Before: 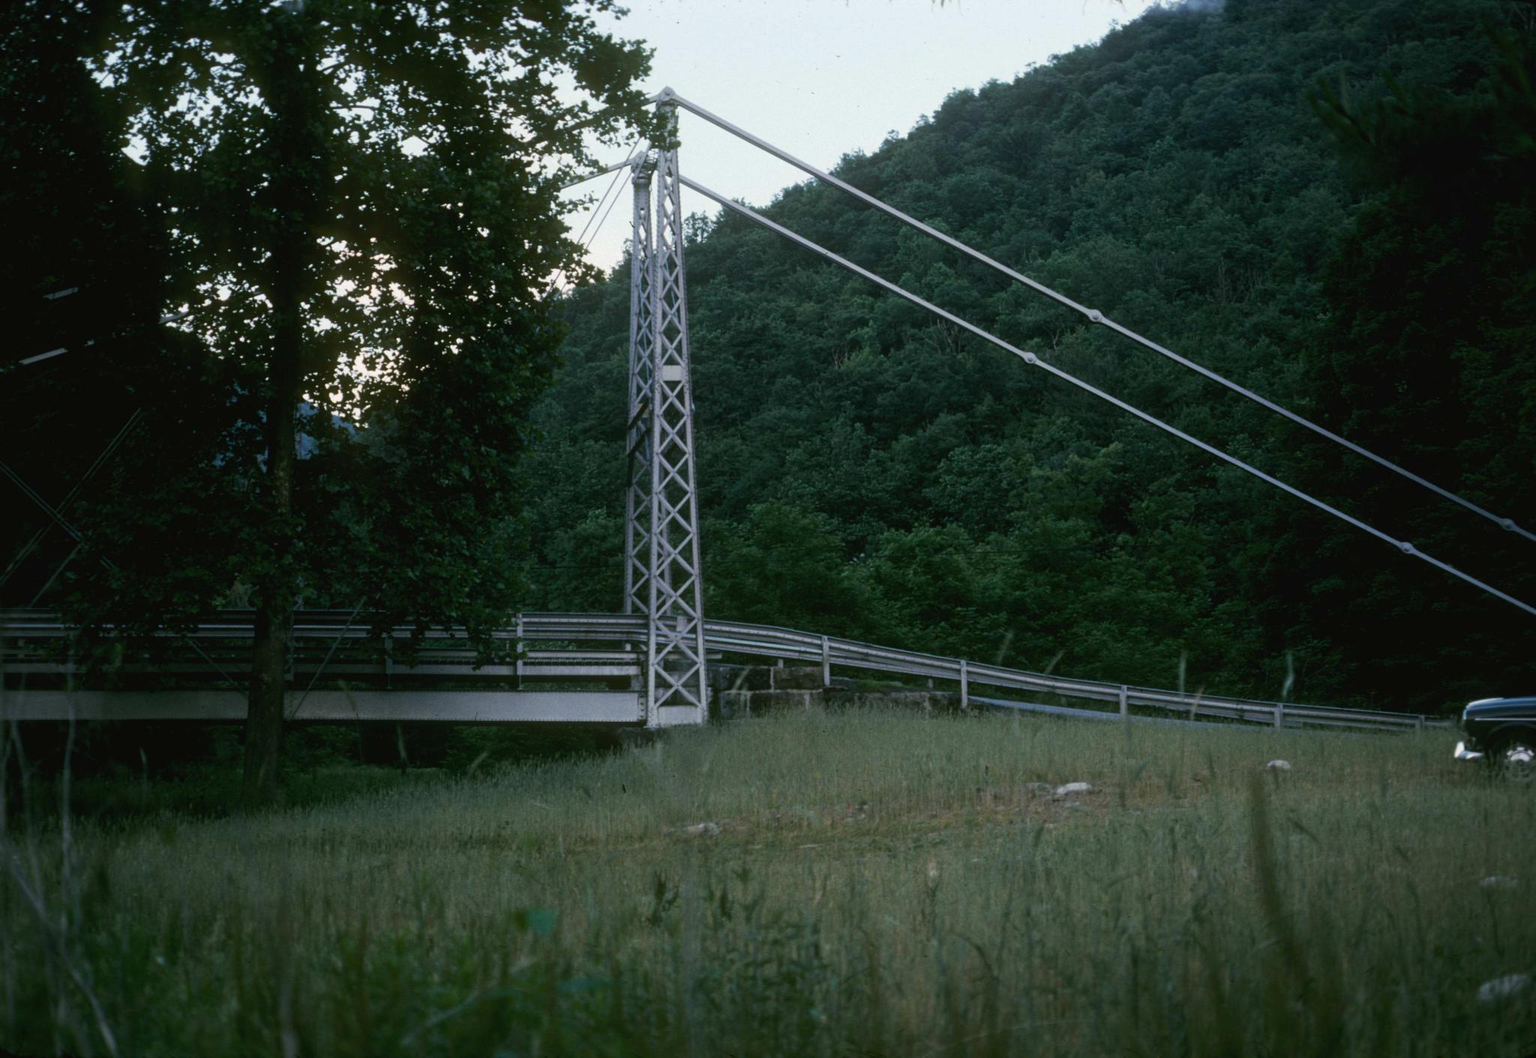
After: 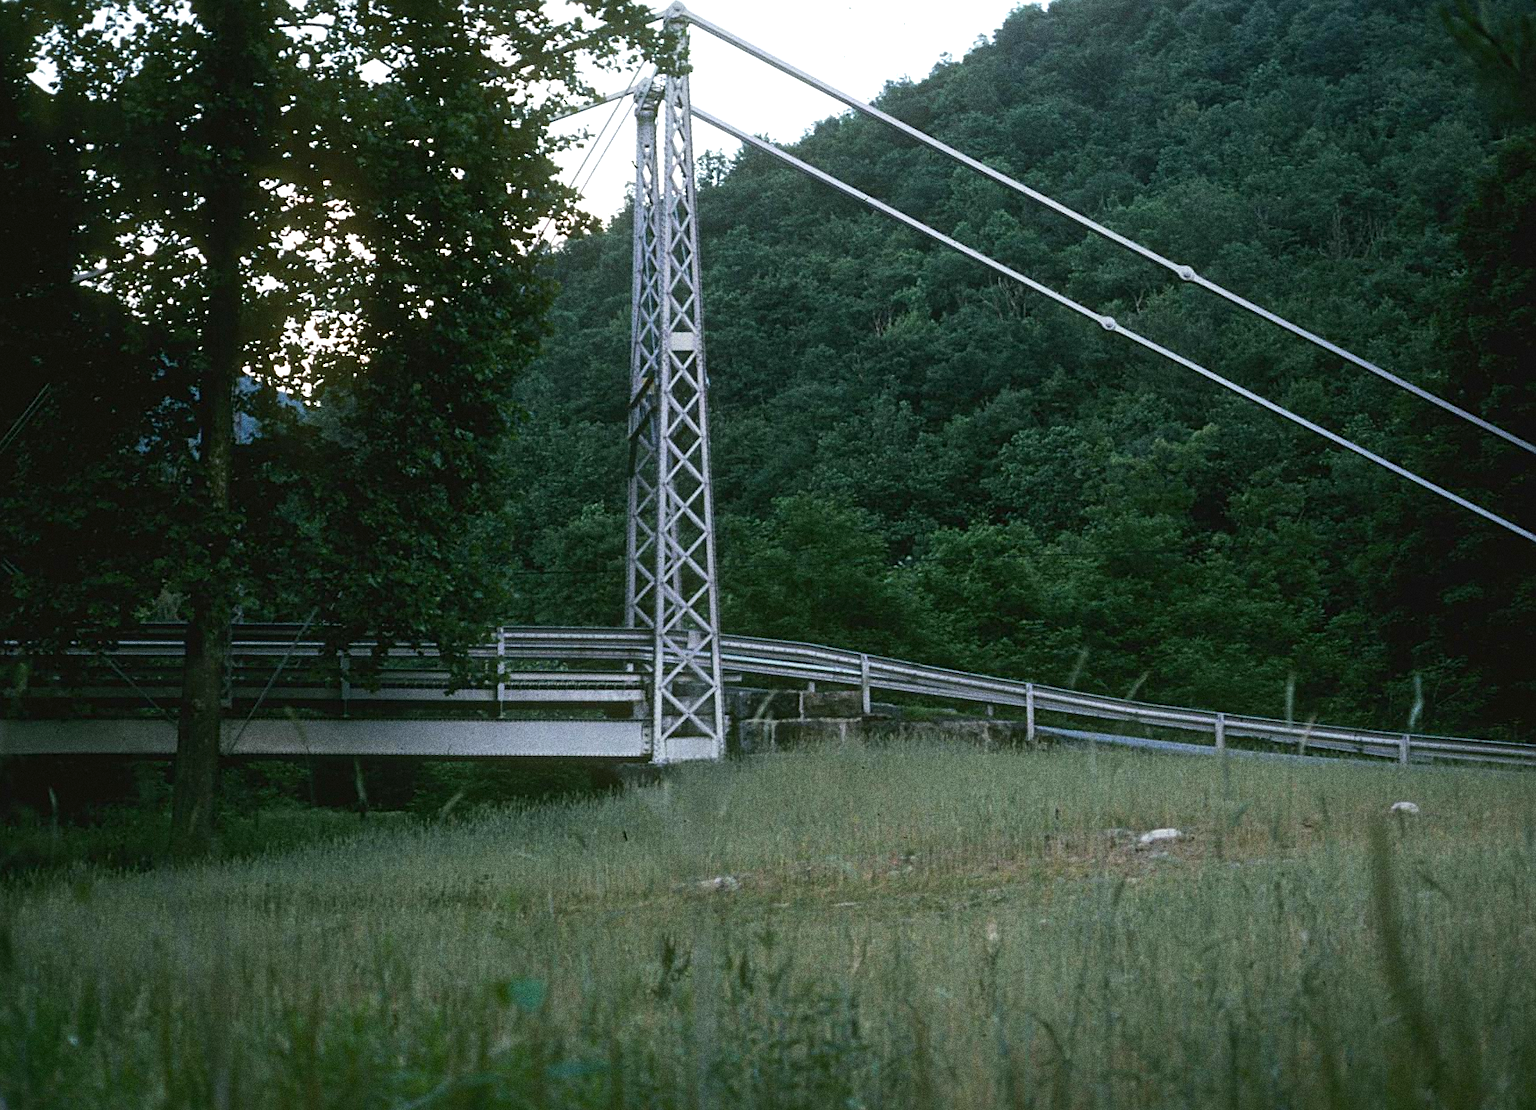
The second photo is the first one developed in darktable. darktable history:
crop: left 6.446%, top 8.188%, right 9.538%, bottom 3.548%
grain: coarseness 0.09 ISO, strength 40%
exposure: black level correction 0, exposure 0.7 EV, compensate highlight preservation false
sharpen: on, module defaults
